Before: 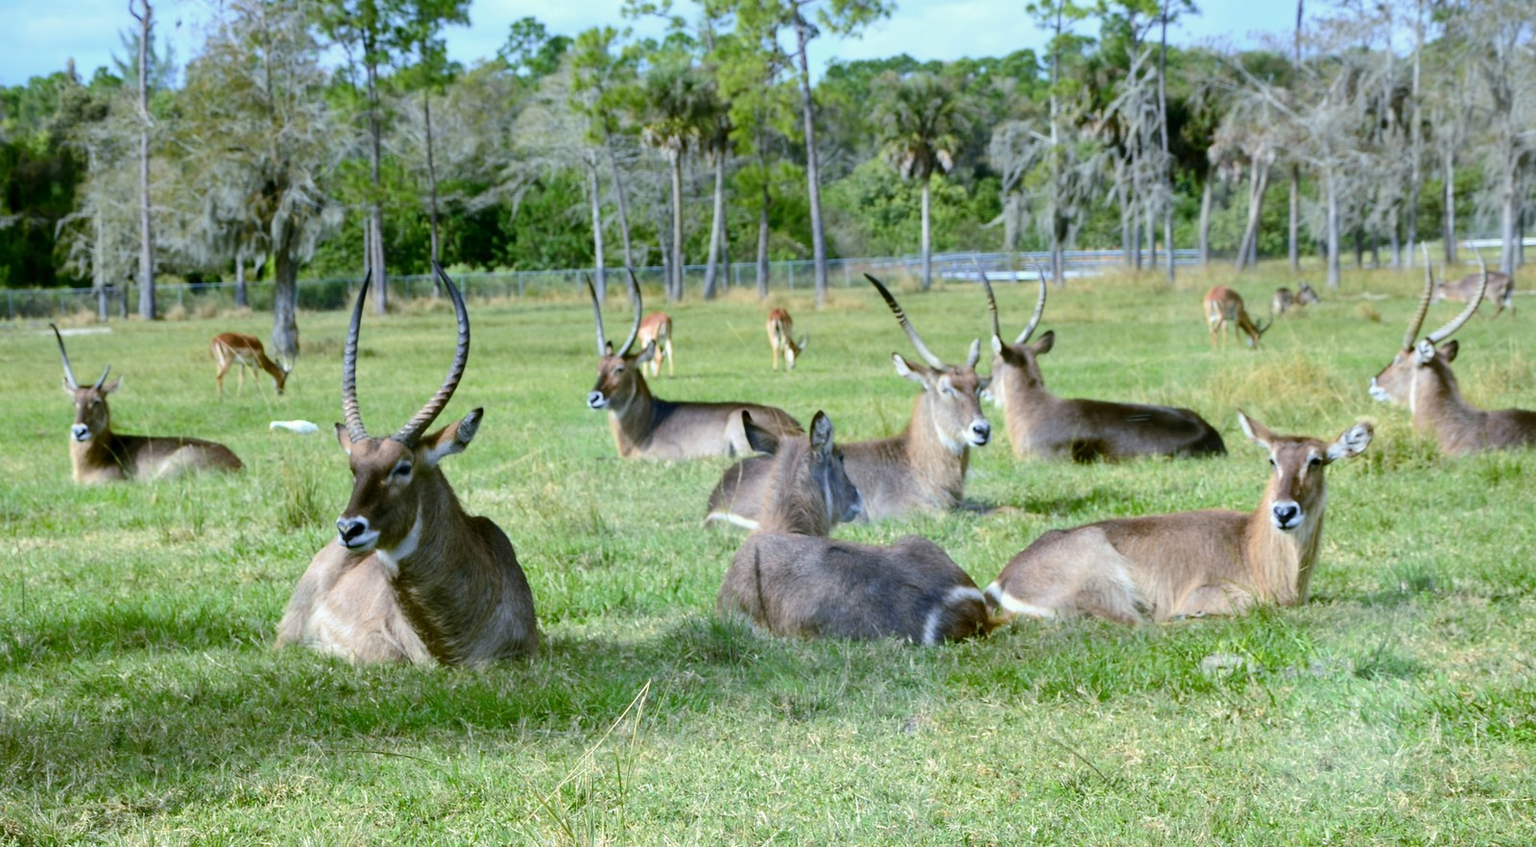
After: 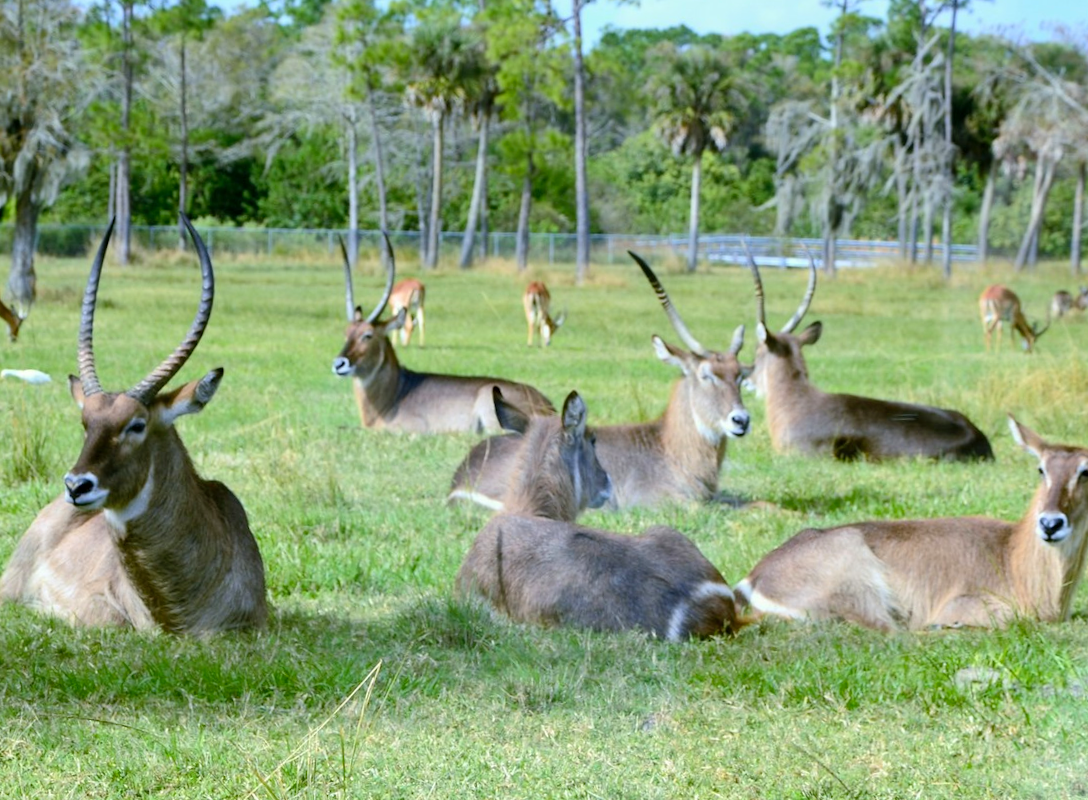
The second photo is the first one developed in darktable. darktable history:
crop and rotate: angle -3.27°, left 14.277%, top 0.028%, right 10.766%, bottom 0.028%
exposure: black level correction 0.001, compensate highlight preservation false
contrast brightness saturation: contrast 0.03, brightness 0.06, saturation 0.13
